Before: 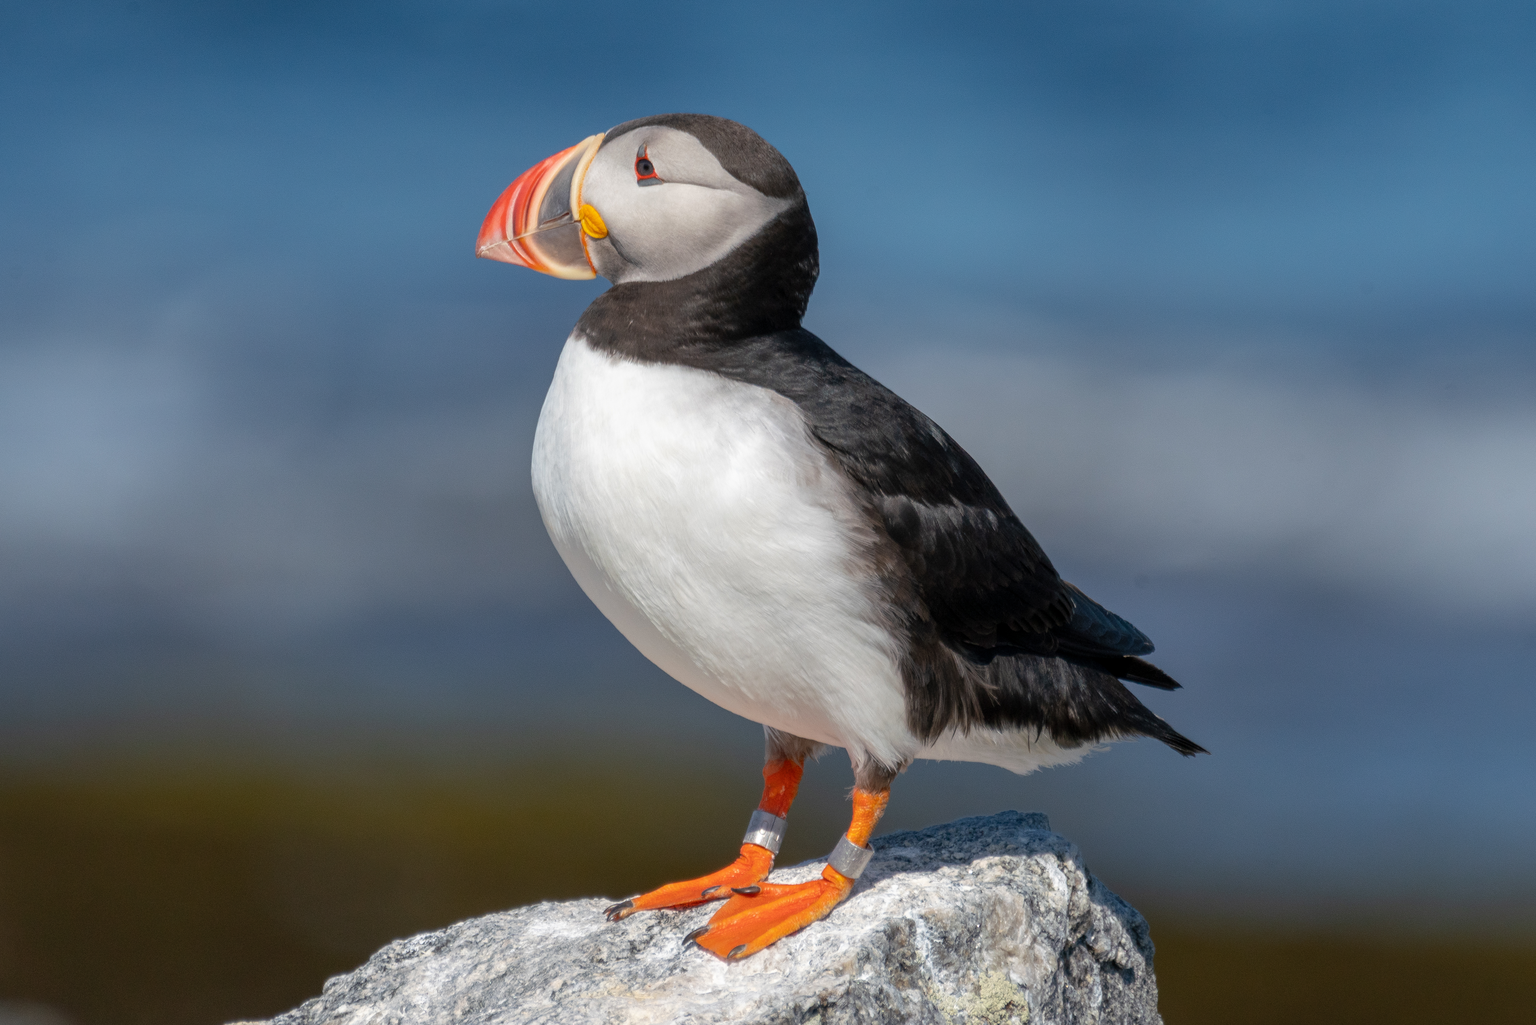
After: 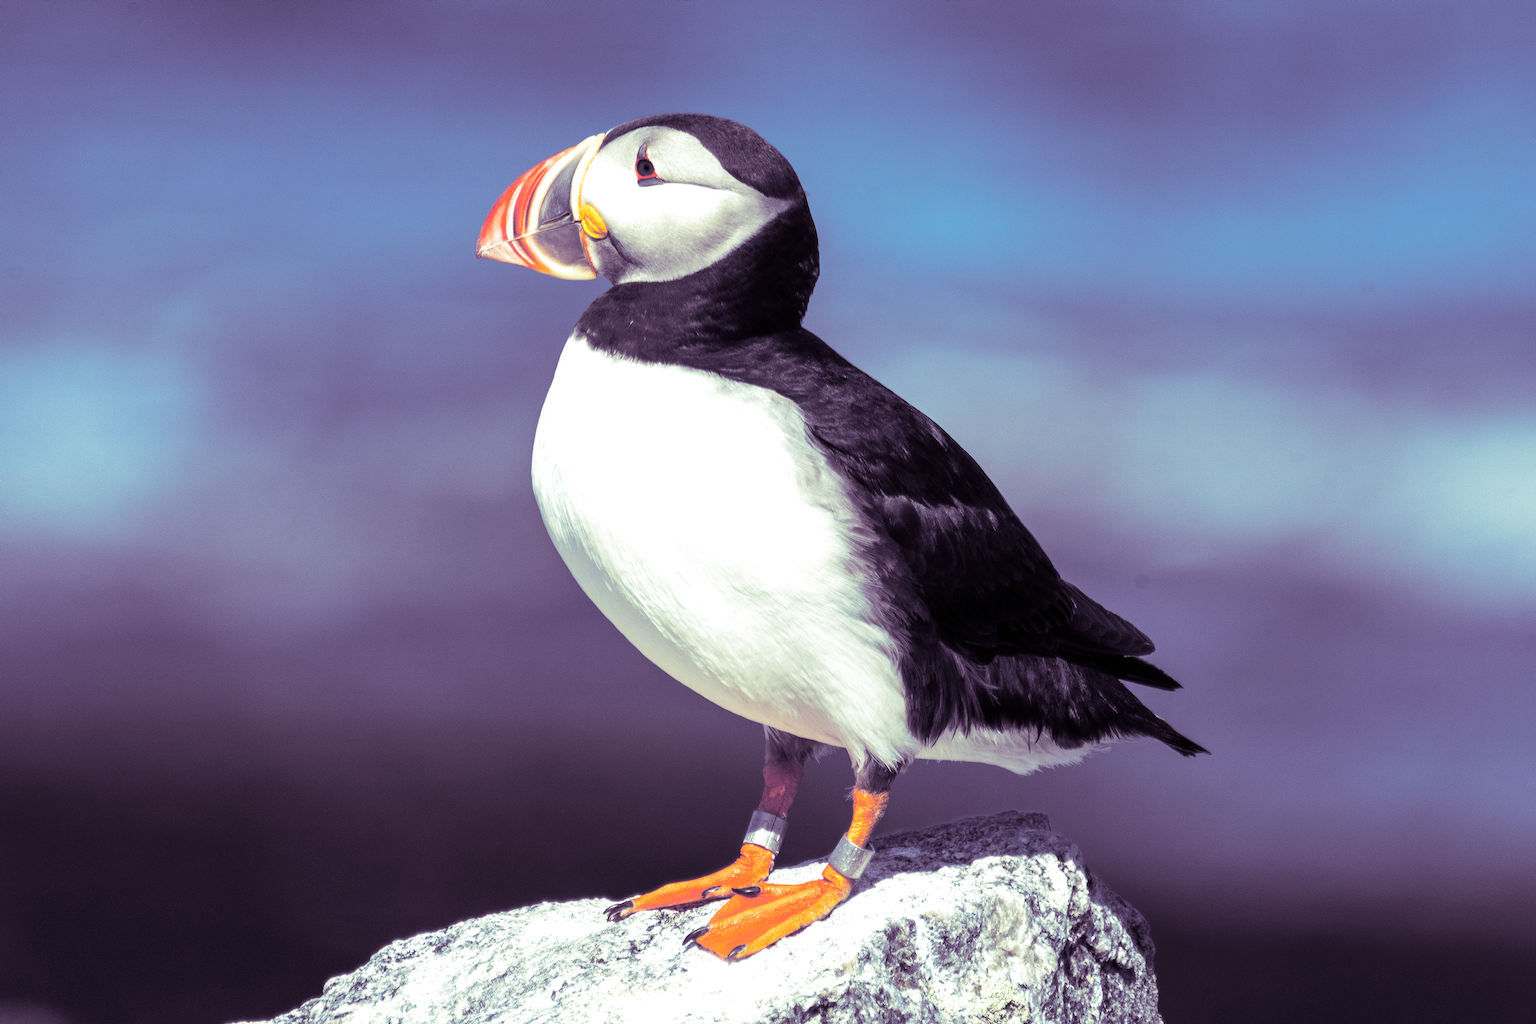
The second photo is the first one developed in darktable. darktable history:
tone equalizer: -8 EV -0.75 EV, -7 EV -0.7 EV, -6 EV -0.6 EV, -5 EV -0.4 EV, -3 EV 0.4 EV, -2 EV 0.6 EV, -1 EV 0.7 EV, +0 EV 0.75 EV, edges refinement/feathering 500, mask exposure compensation -1.57 EV, preserve details no
color balance rgb: shadows lift › luminance 0.49%, shadows lift › chroma 6.83%, shadows lift › hue 300.29°, power › hue 208.98°, highlights gain › luminance 20.24%, highlights gain › chroma 2.73%, highlights gain › hue 173.85°, perceptual saturation grading › global saturation 18.05%
split-toning: shadows › hue 266.4°, shadows › saturation 0.4, highlights › hue 61.2°, highlights › saturation 0.3, compress 0%
